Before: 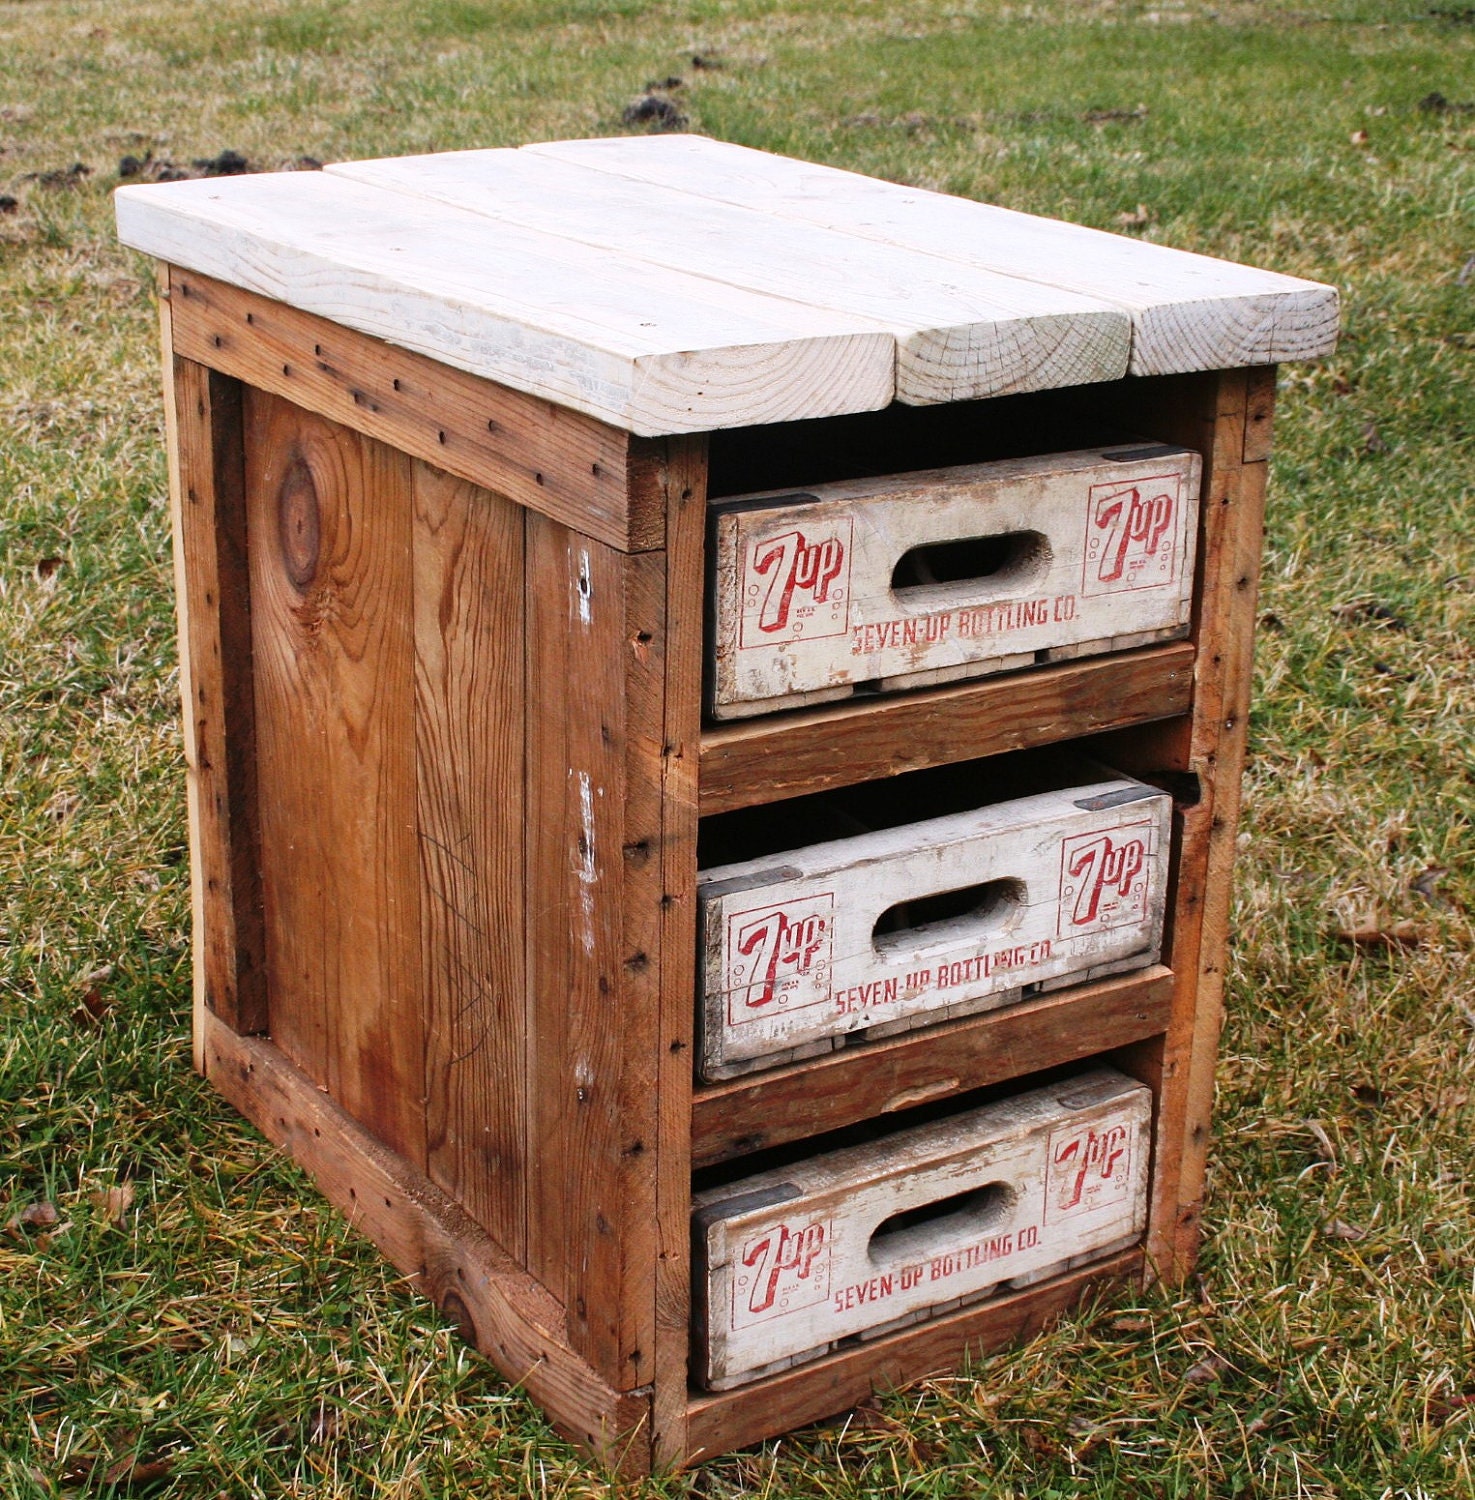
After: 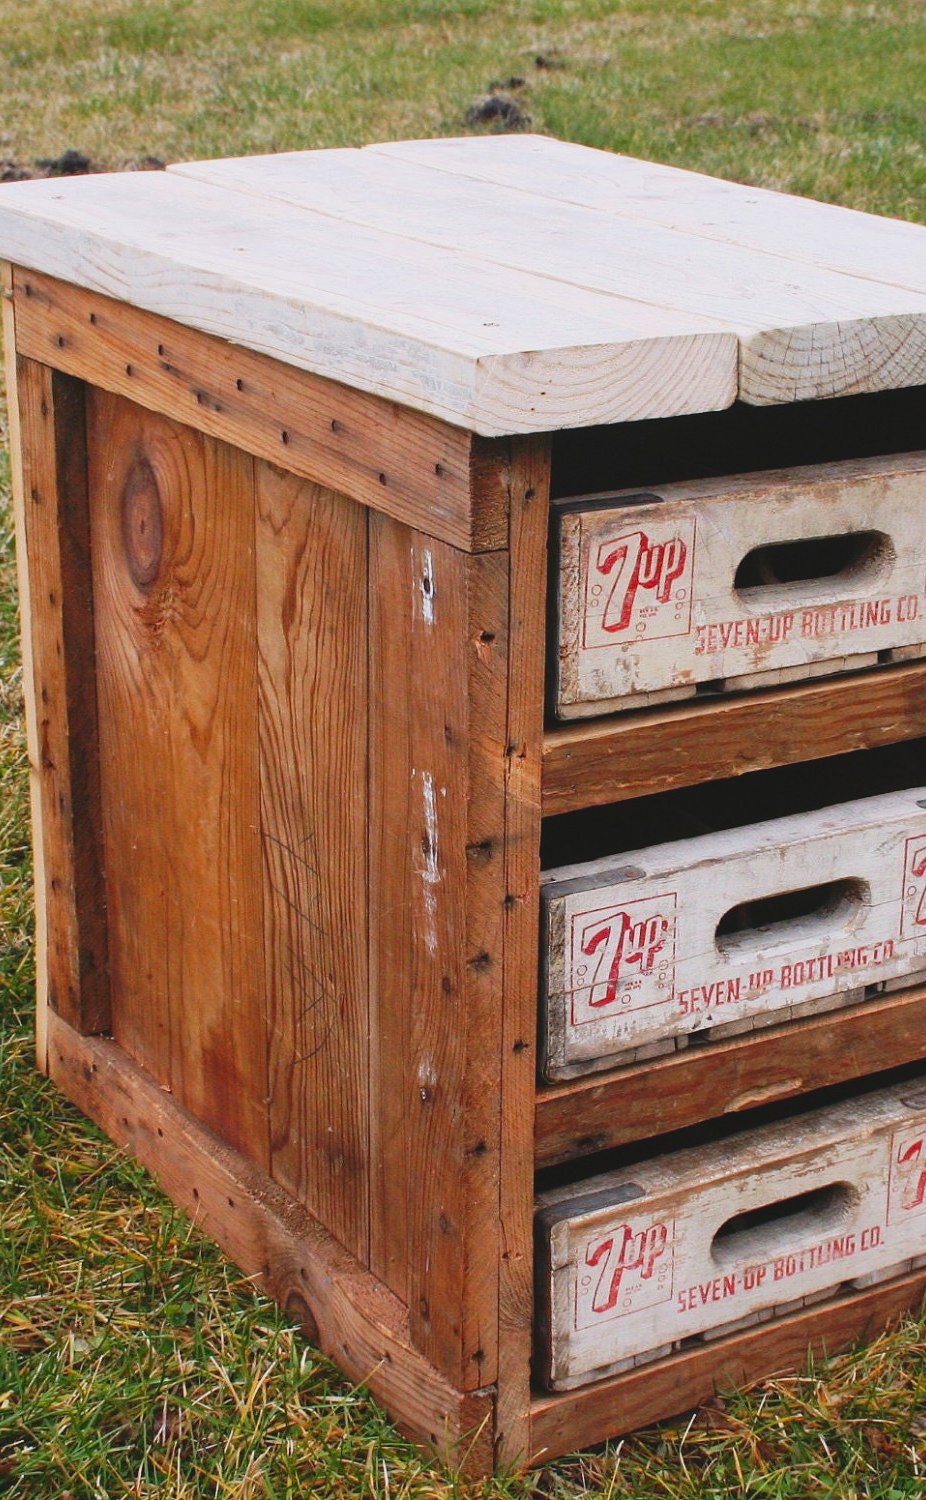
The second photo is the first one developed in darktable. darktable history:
lowpass: radius 0.1, contrast 0.85, saturation 1.1, unbound 0
crop: left 10.644%, right 26.528%
